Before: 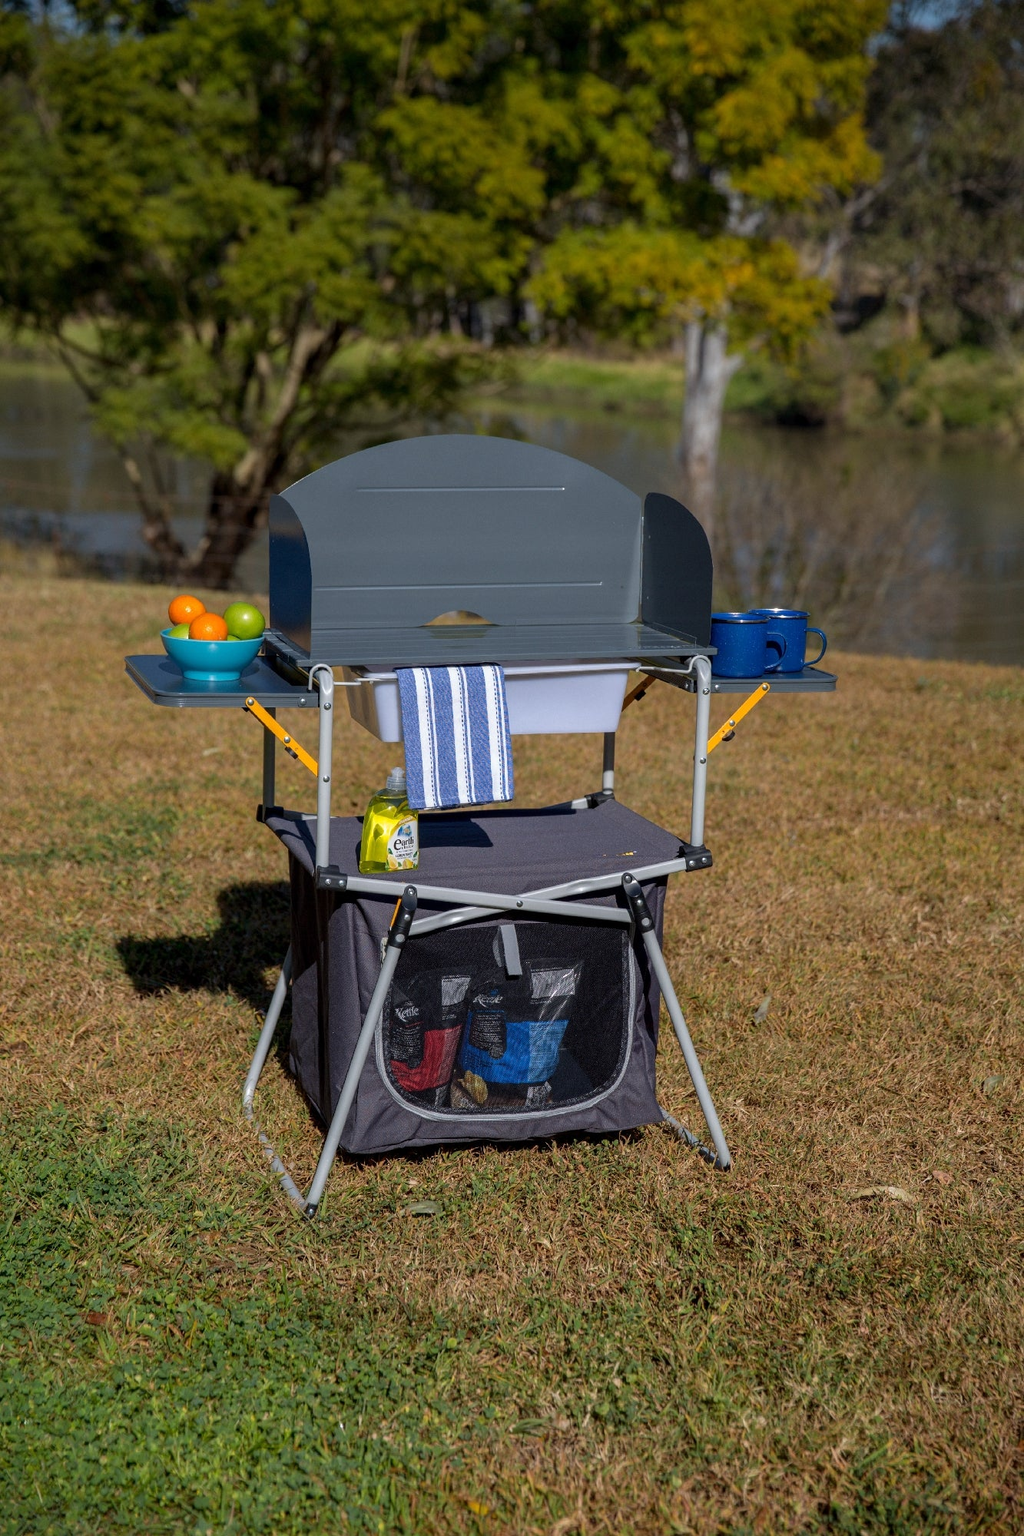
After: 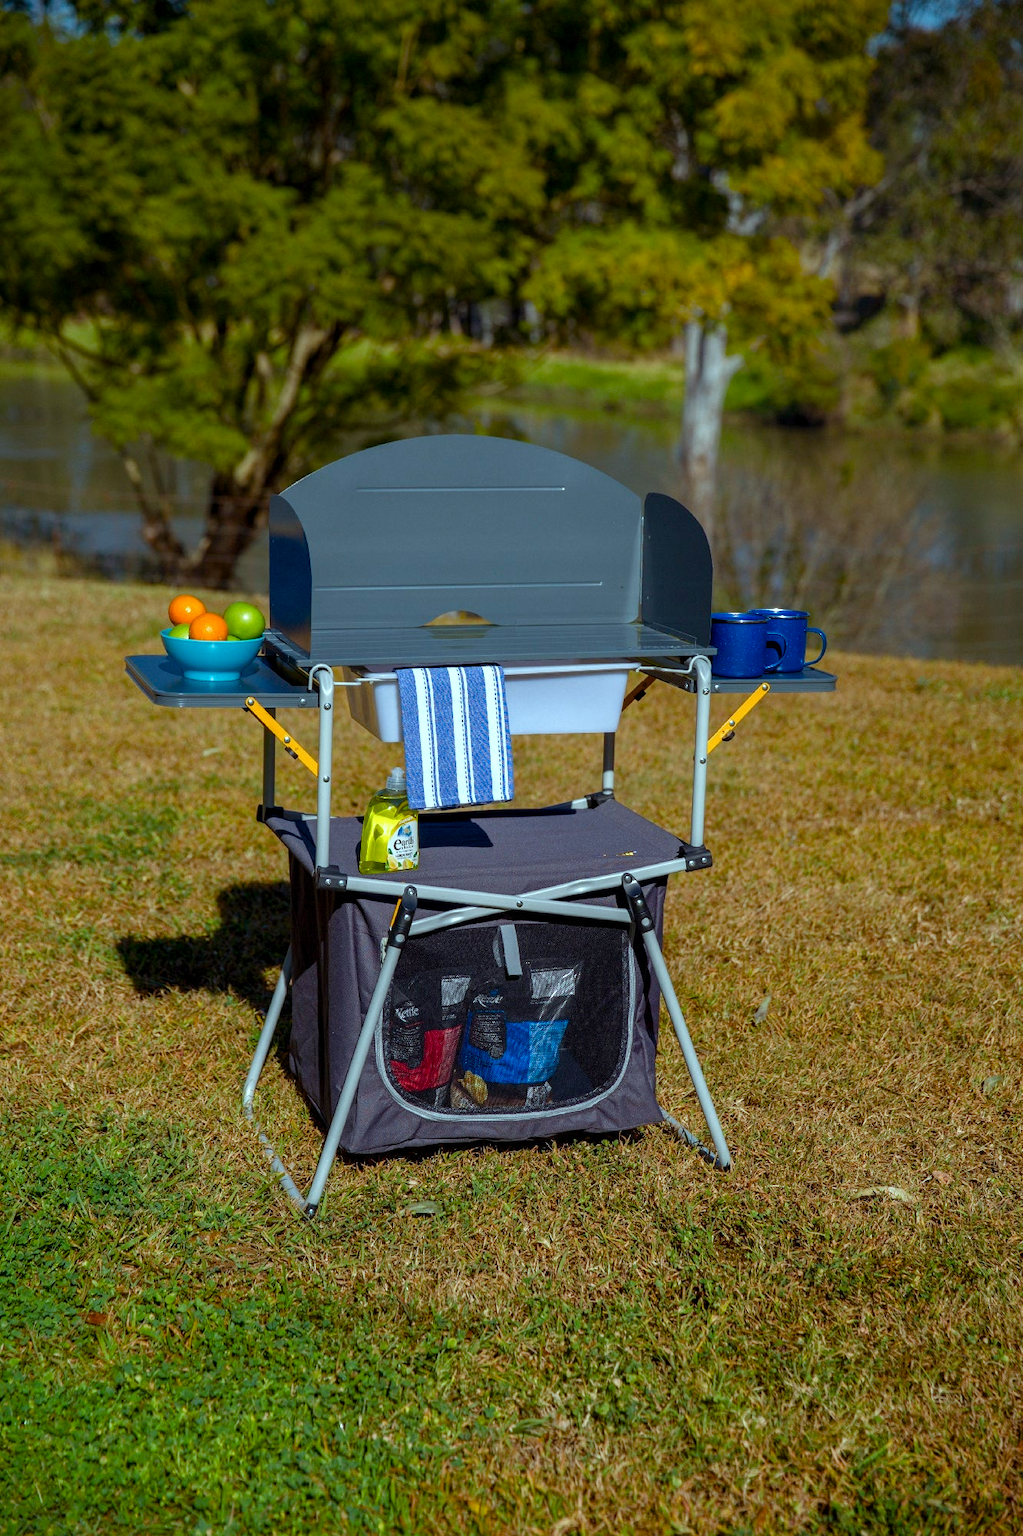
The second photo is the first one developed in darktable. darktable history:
color balance rgb: highlights gain › luminance 15.096%, highlights gain › chroma 3.987%, highlights gain › hue 208.02°, perceptual saturation grading › global saturation 45.904%, perceptual saturation grading › highlights -49.155%, perceptual saturation grading › shadows 29.687%
